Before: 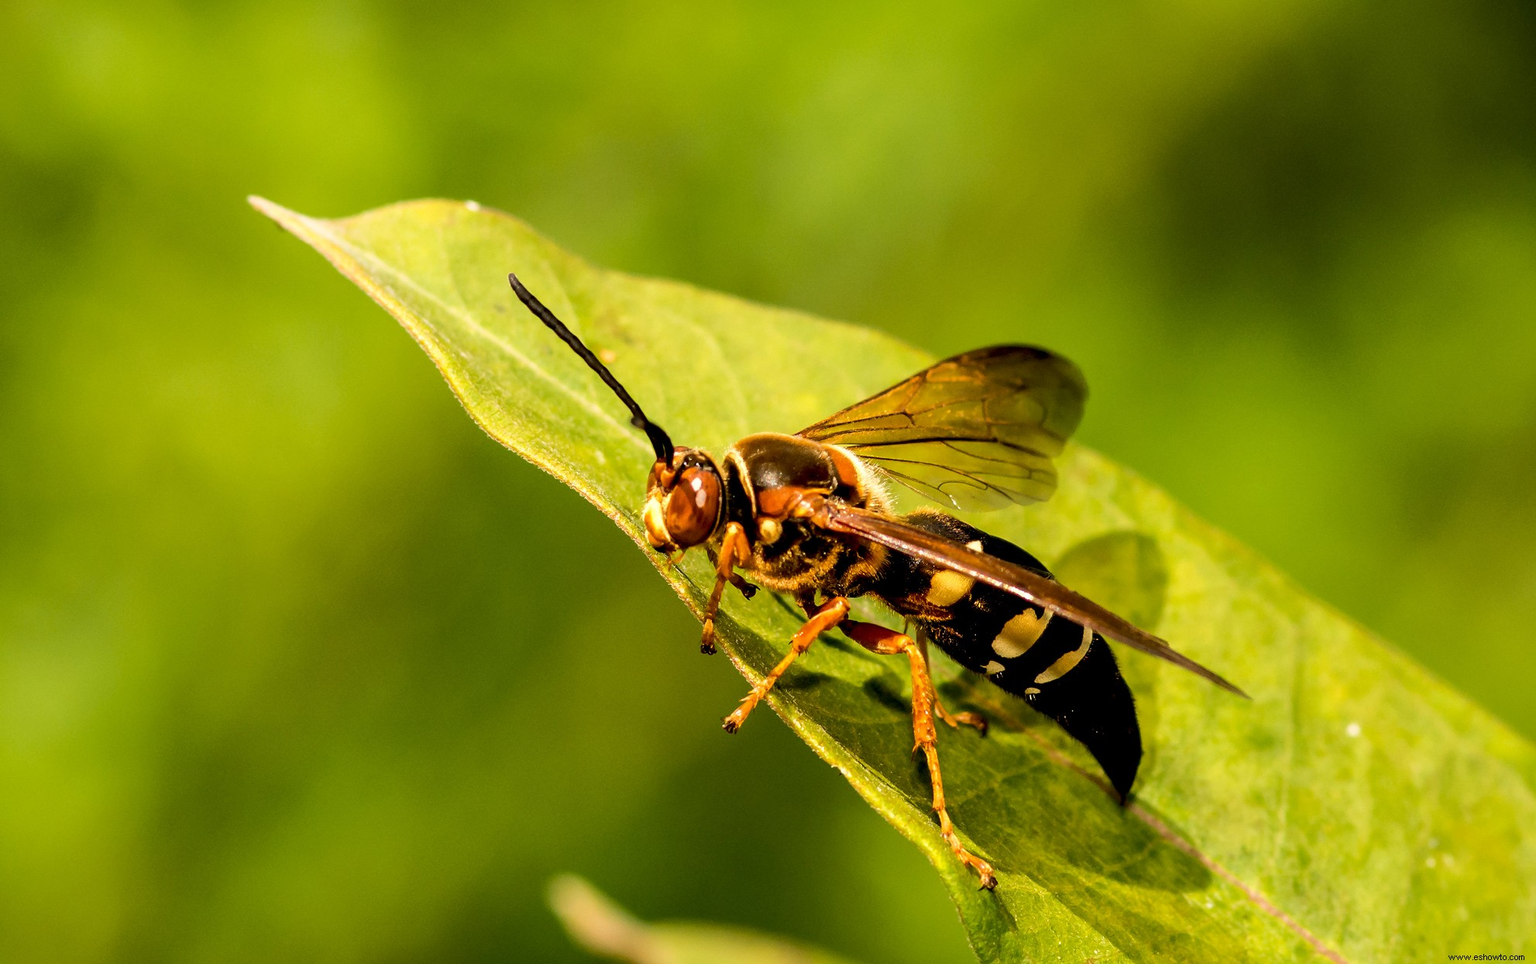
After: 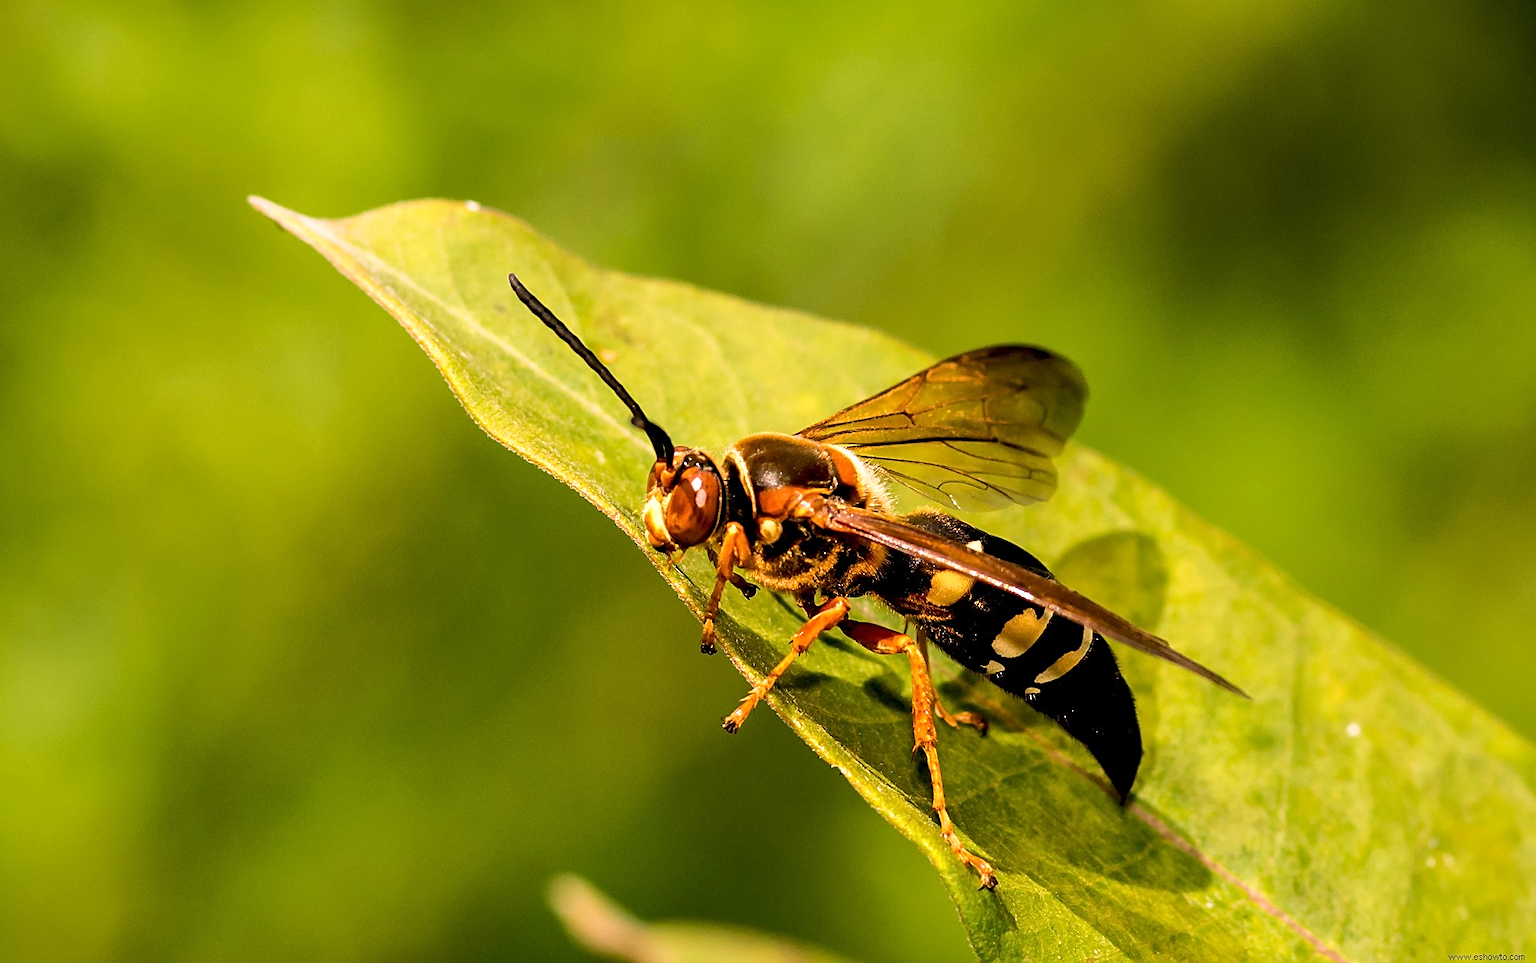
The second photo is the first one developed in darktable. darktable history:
white balance: red 1.05, blue 1.072
sharpen: on, module defaults
